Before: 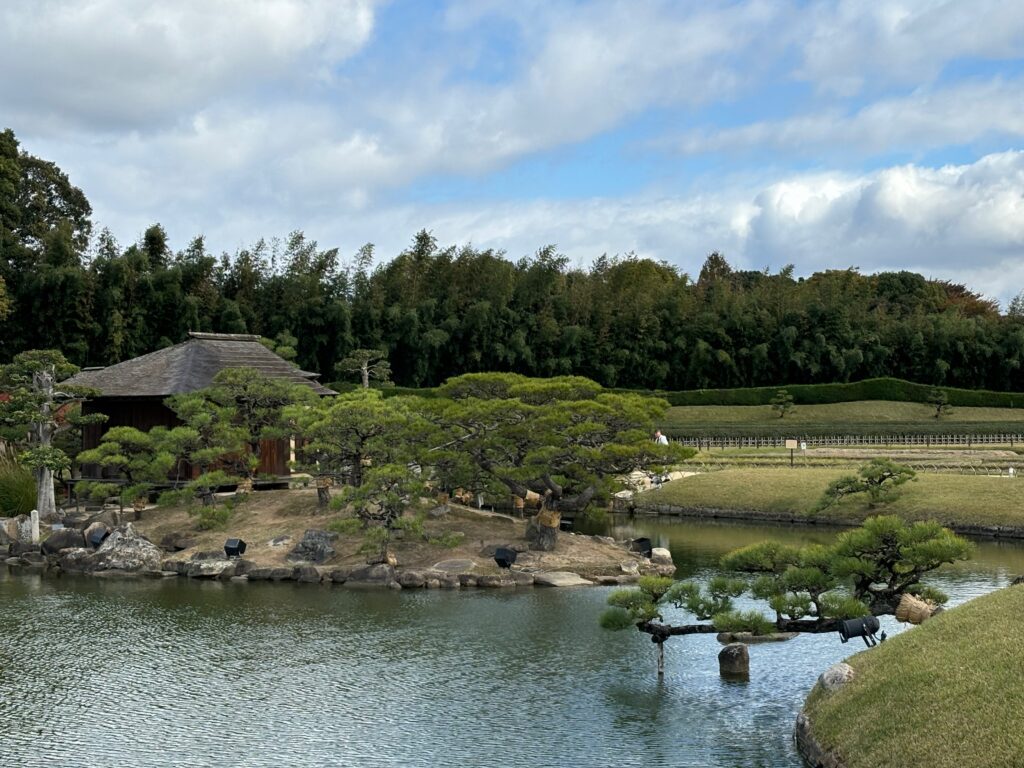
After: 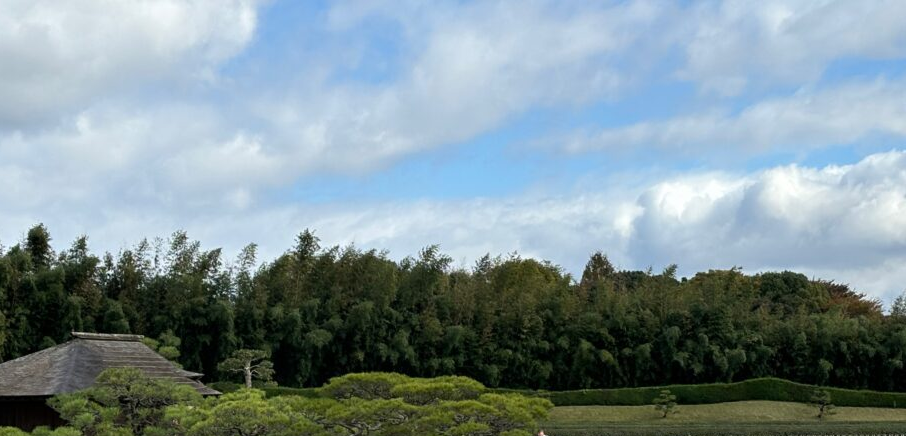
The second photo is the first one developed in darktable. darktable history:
crop and rotate: left 11.512%, bottom 43.12%
